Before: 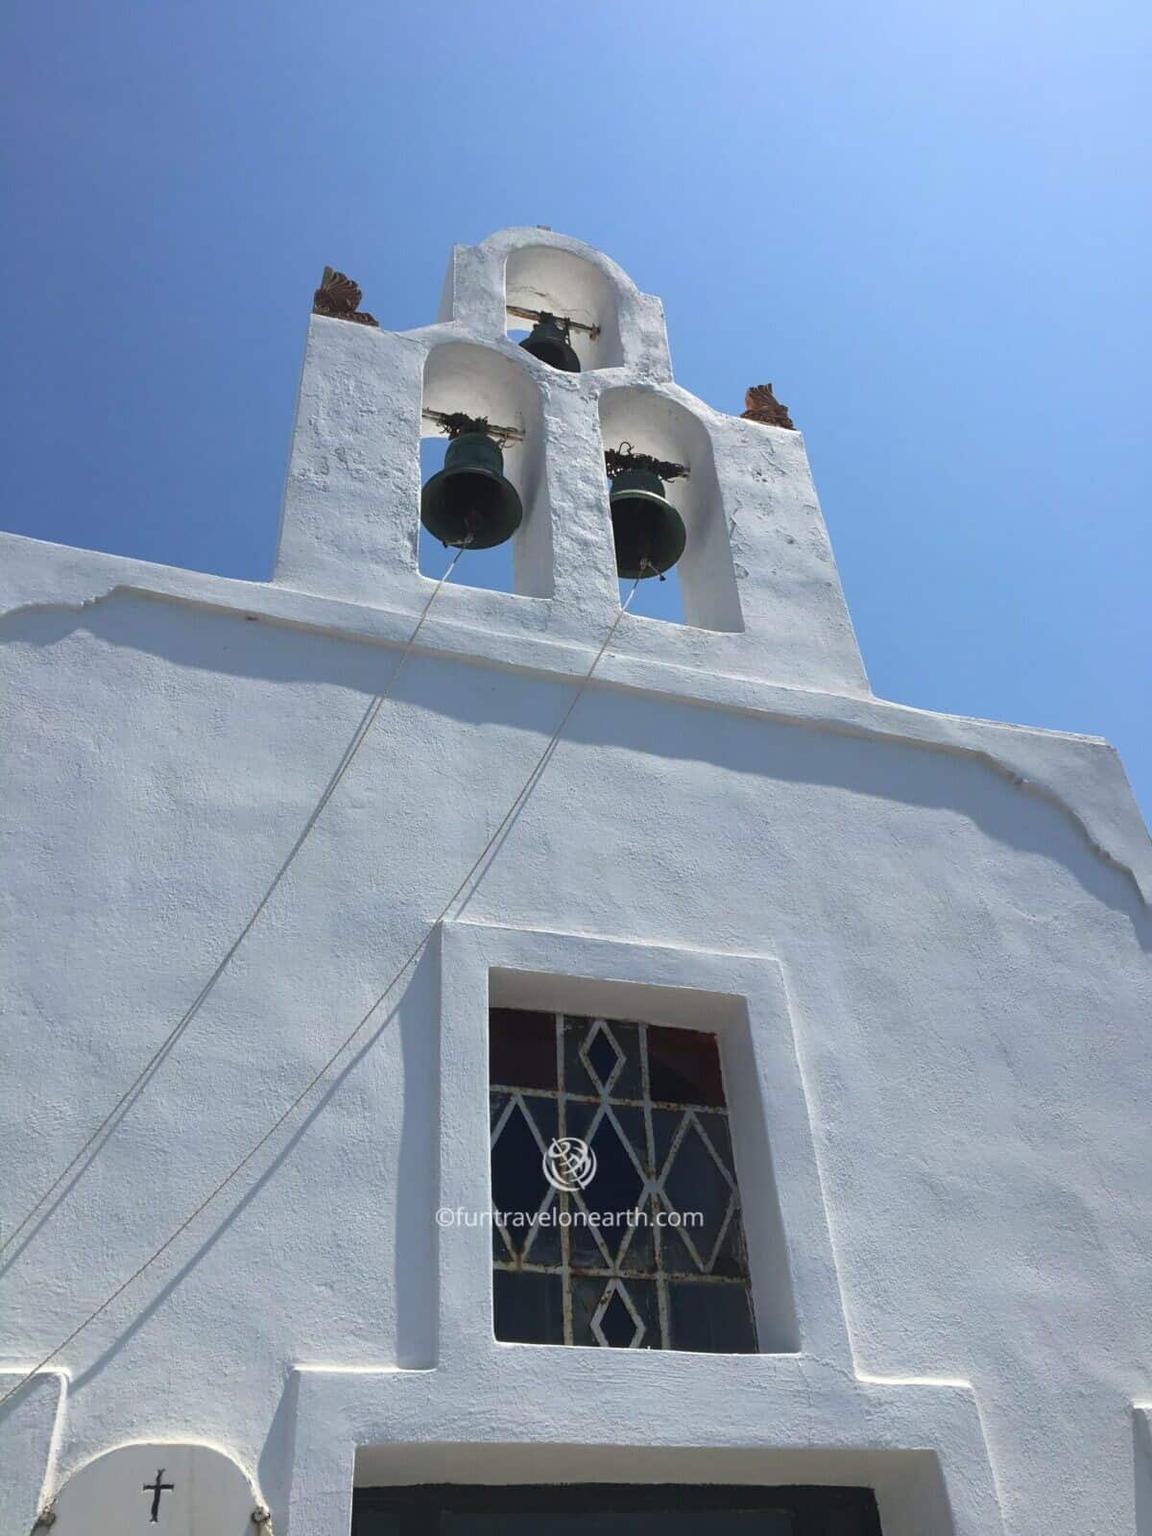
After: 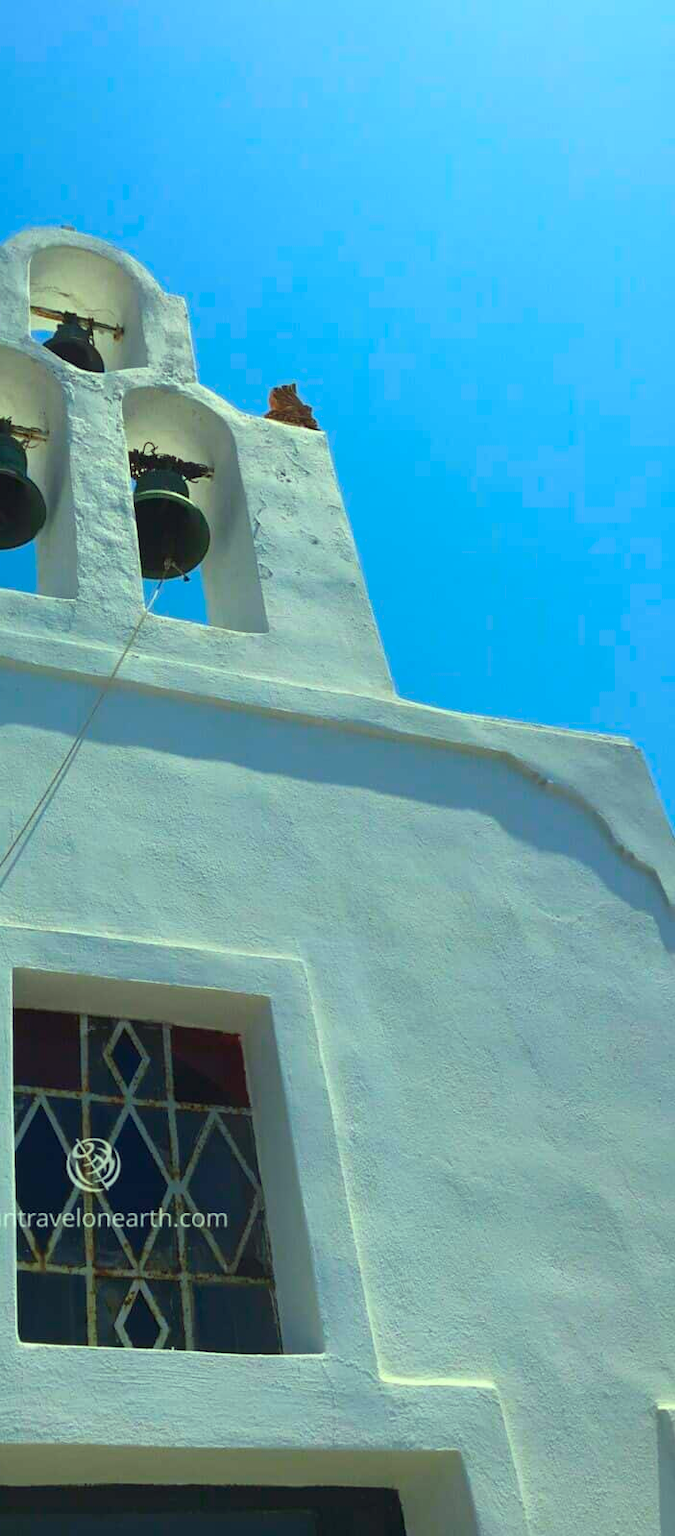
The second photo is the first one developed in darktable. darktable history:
color correction: highlights a* -10.77, highlights b* 9.8, saturation 1.72
crop: left 41.402%
